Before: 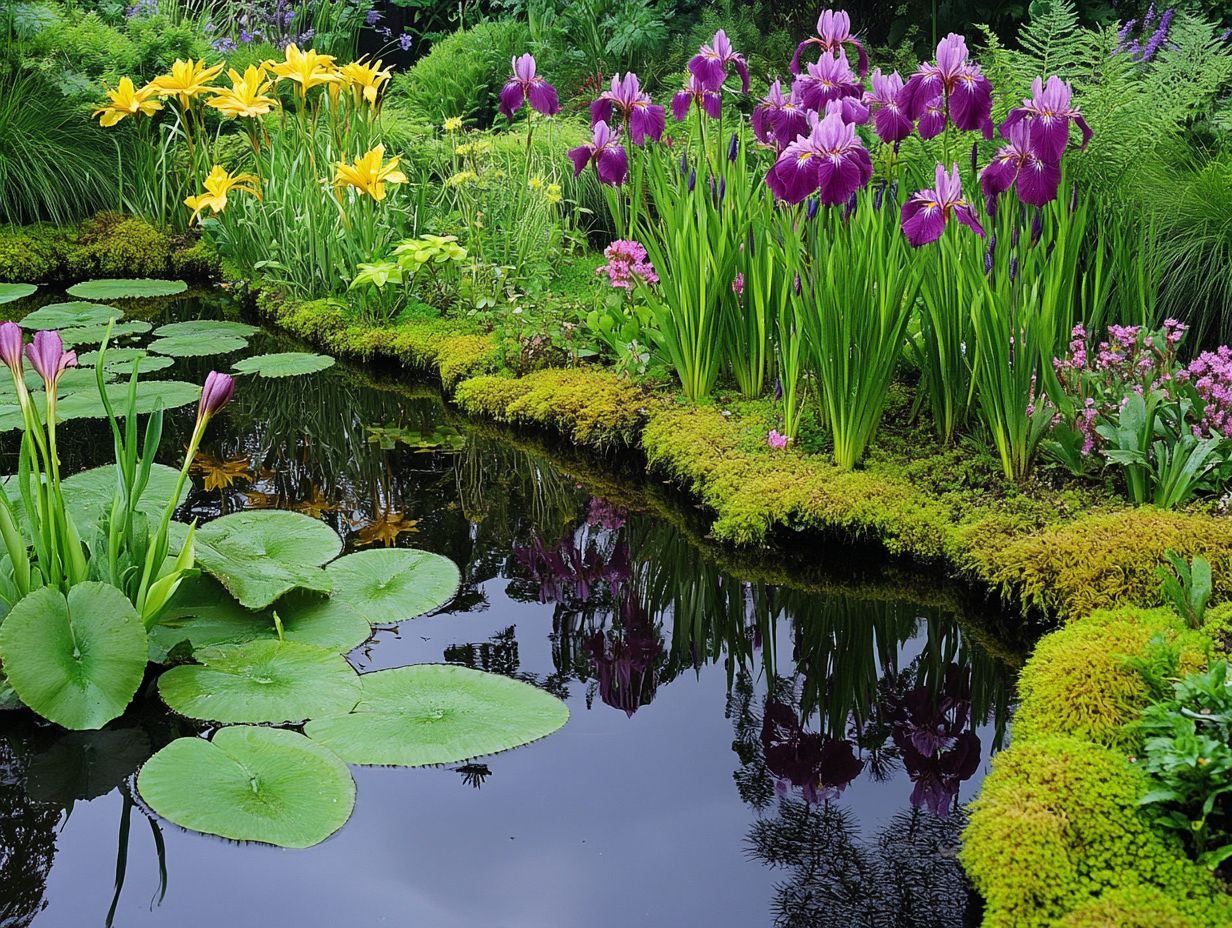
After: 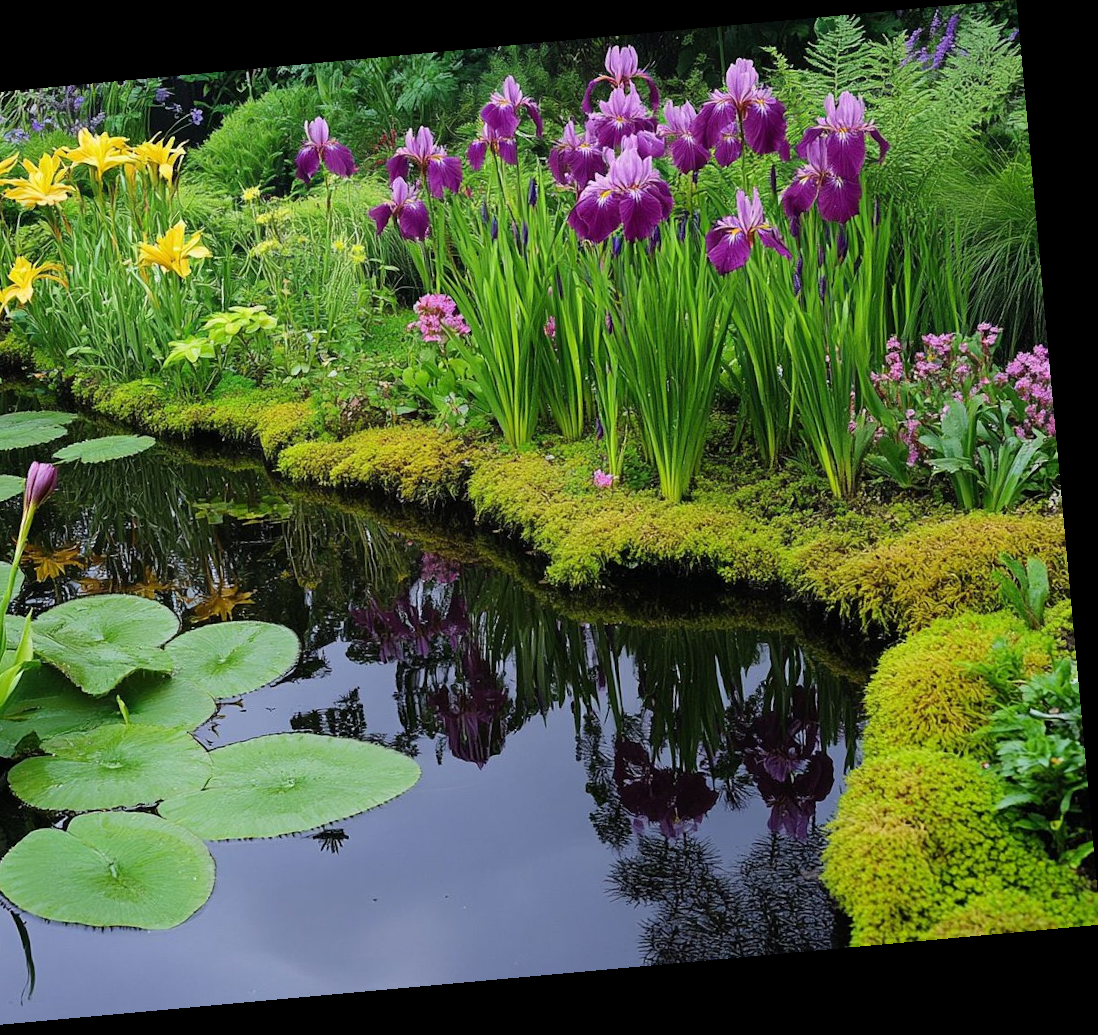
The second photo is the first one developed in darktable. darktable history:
crop: left 16.145%
rotate and perspective: rotation -5.2°, automatic cropping off
